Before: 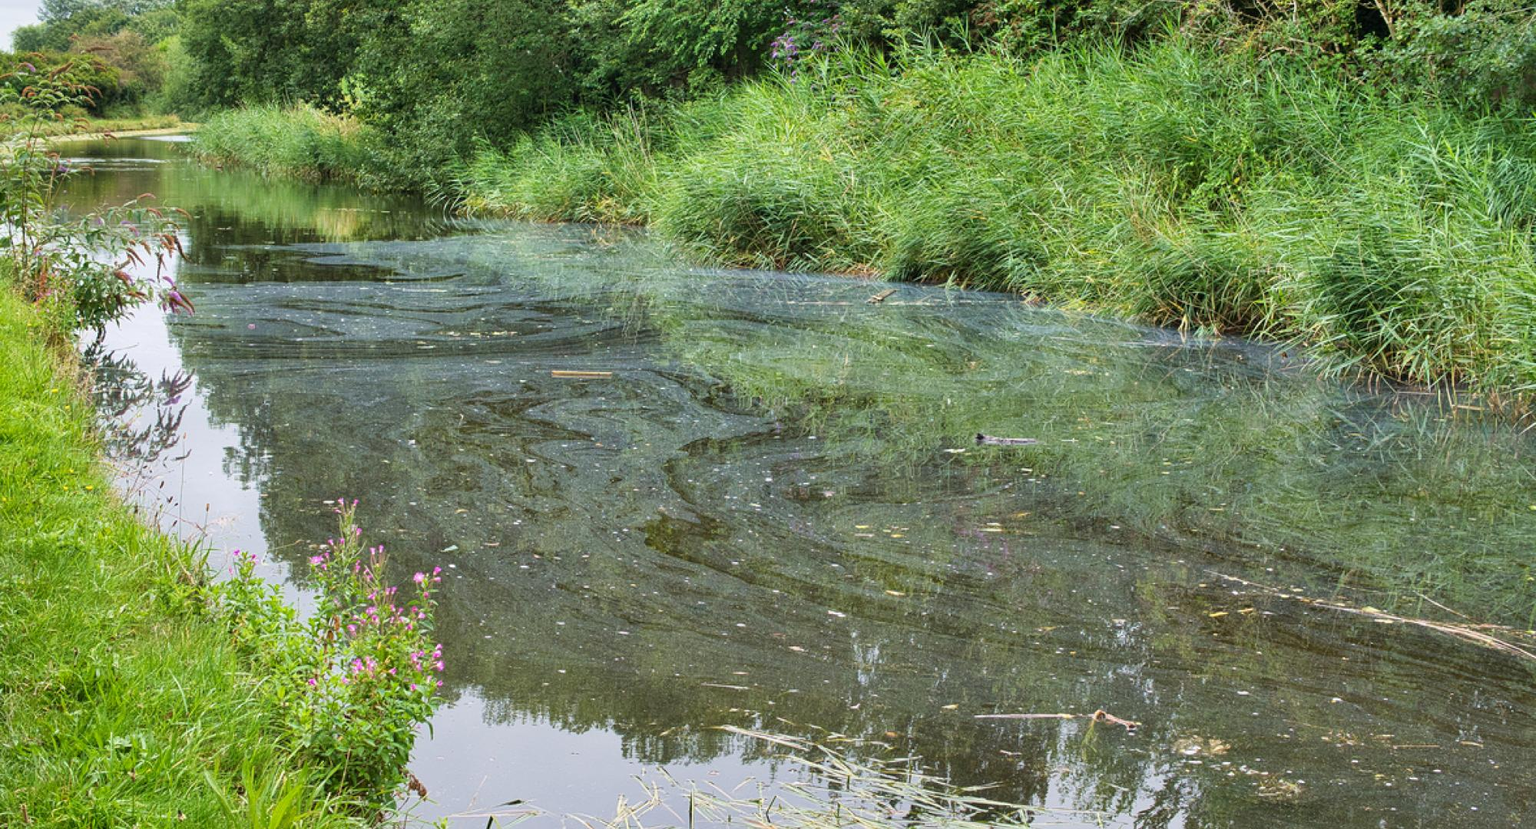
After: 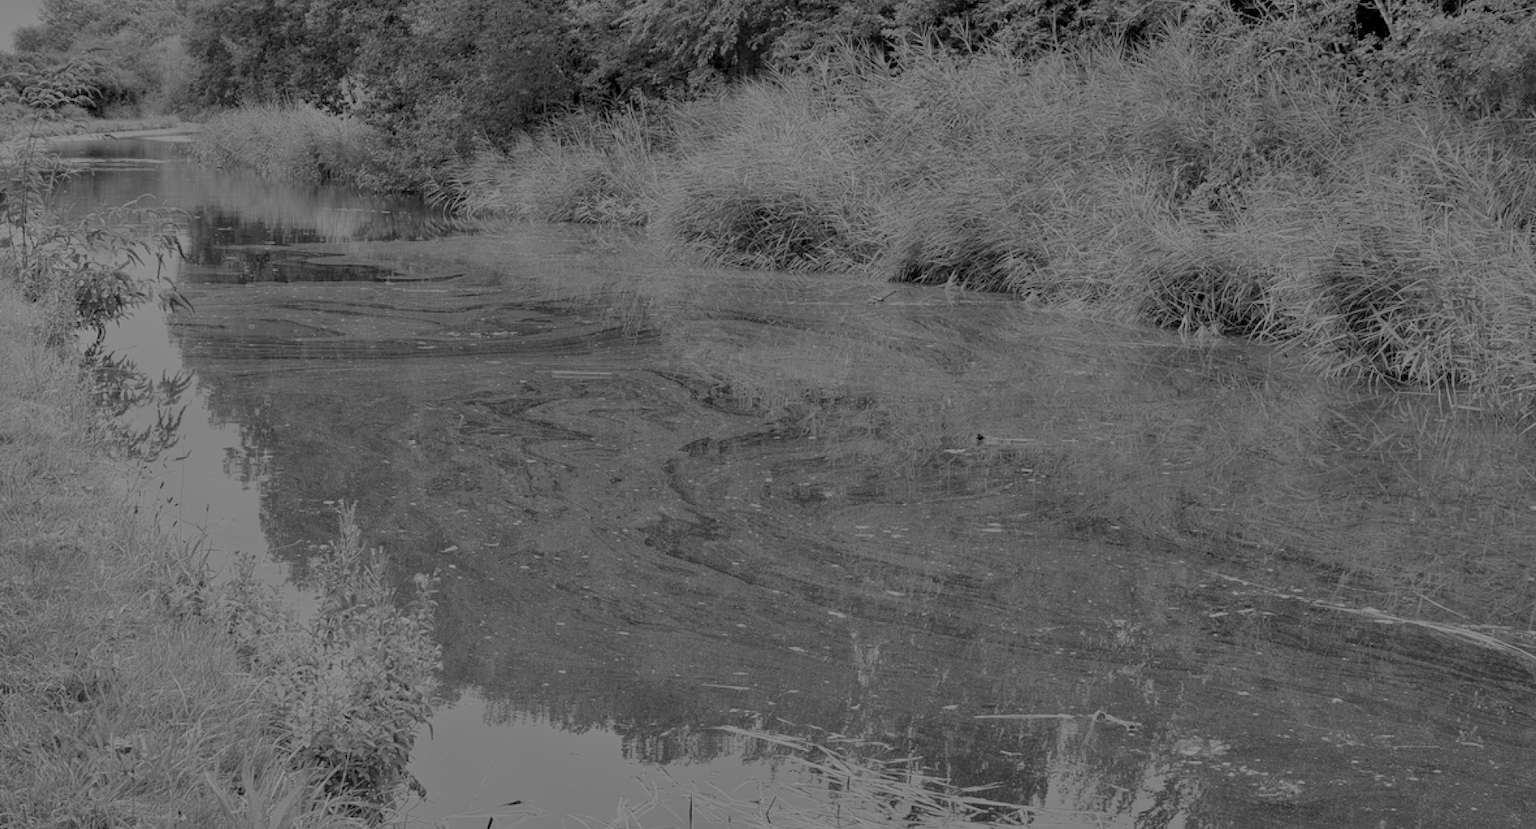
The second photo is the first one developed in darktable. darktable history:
exposure: exposure 0.15 EV, compensate highlight preservation false
color balance rgb: perceptual saturation grading › global saturation 30%, global vibrance 20%
filmic rgb: black relative exposure -7 EV, white relative exposure 6 EV, threshold 3 EV, target black luminance 0%, hardness 2.73, latitude 61.22%, contrast 0.691, highlights saturation mix 10%, shadows ↔ highlights balance -0.073%, preserve chrominance no, color science v4 (2020), iterations of high-quality reconstruction 10, contrast in shadows soft, contrast in highlights soft, enable highlight reconstruction true
monochrome: a 79.32, b 81.83, size 1.1
